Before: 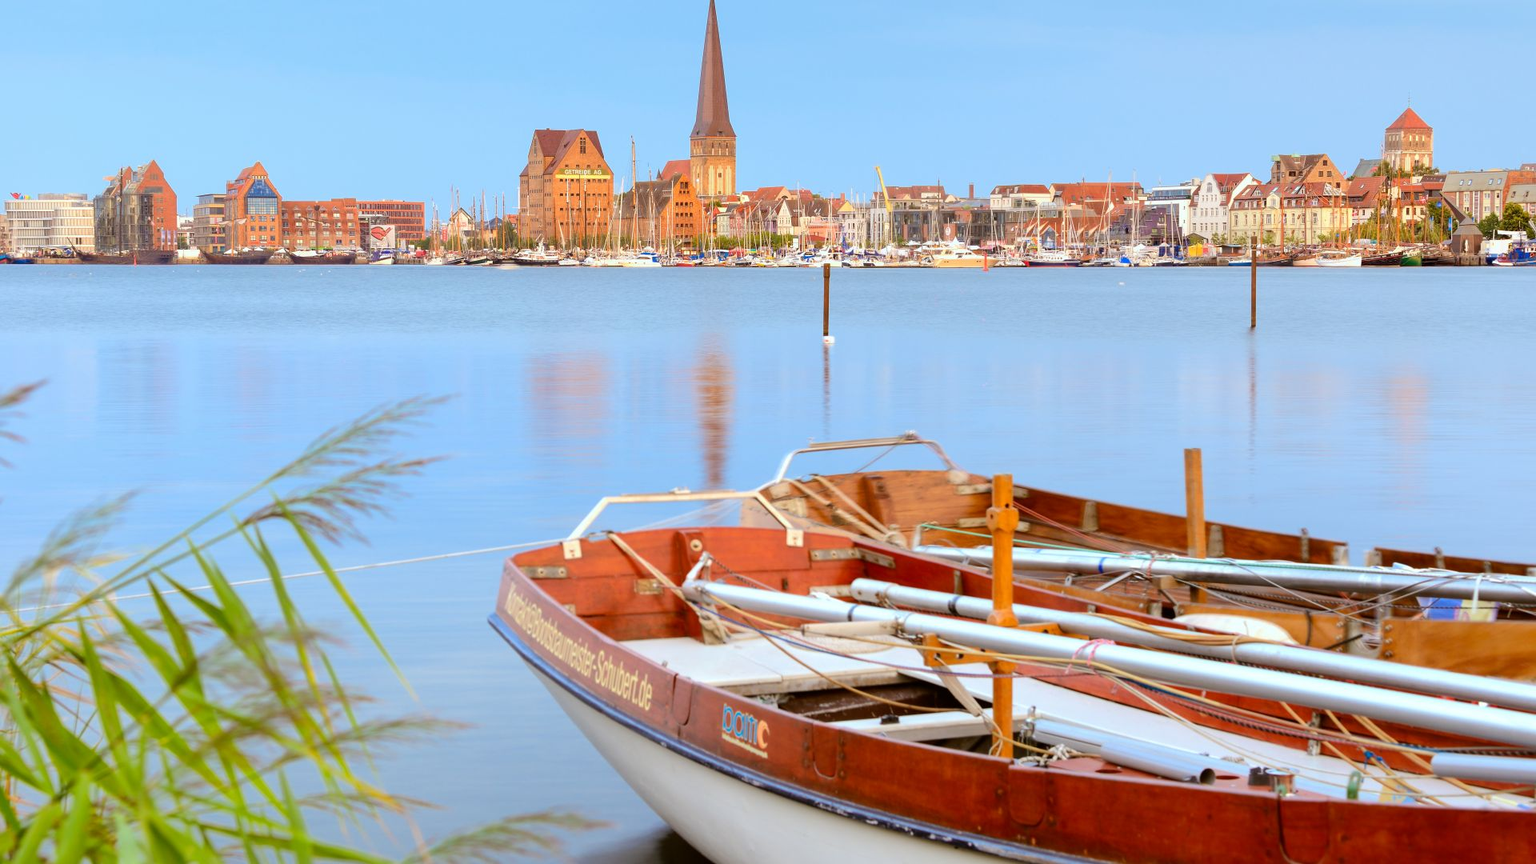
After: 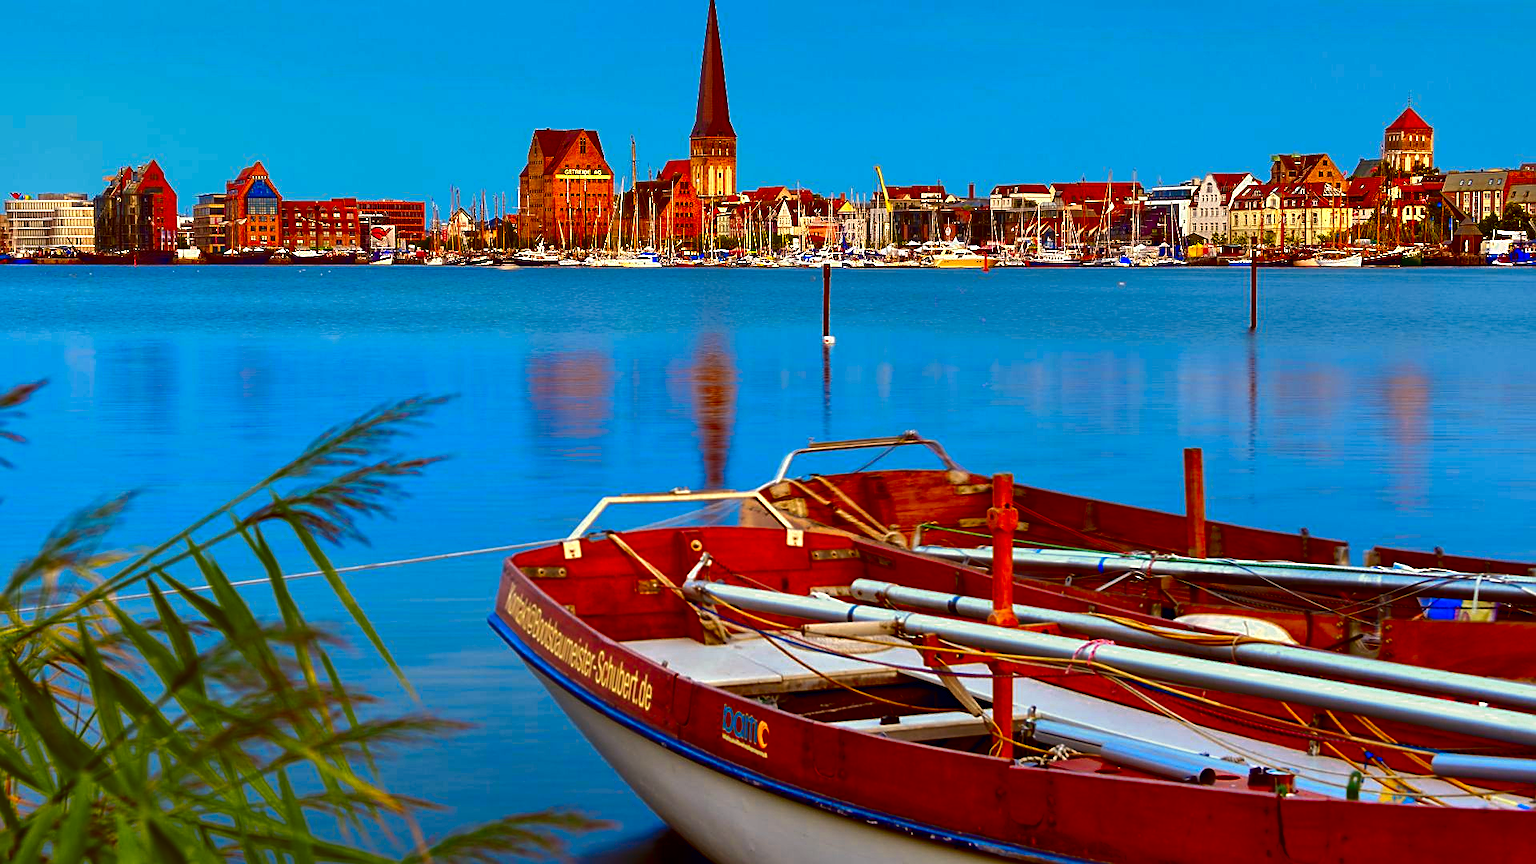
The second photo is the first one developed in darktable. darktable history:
color balance rgb: highlights gain › chroma 2.01%, highlights gain › hue 64.41°, global offset › chroma 0.055%, global offset › hue 253.62°, linear chroma grading › global chroma 7.481%, perceptual saturation grading › global saturation 0.796%, perceptual saturation grading › highlights -30.622%, perceptual saturation grading › shadows 19.365%
contrast brightness saturation: brightness -0.992, saturation 0.999
shadows and highlights: shadows 40.3, highlights -54.74, low approximation 0.01, soften with gaussian
sharpen: on, module defaults
color zones: curves: ch0 [(0.099, 0.624) (0.257, 0.596) (0.384, 0.376) (0.529, 0.492) (0.697, 0.564) (0.768, 0.532) (0.908, 0.644)]; ch1 [(0.112, 0.564) (0.254, 0.612) (0.432, 0.676) (0.592, 0.456) (0.743, 0.684) (0.888, 0.536)]; ch2 [(0.25, 0.5) (0.469, 0.36) (0.75, 0.5)]
